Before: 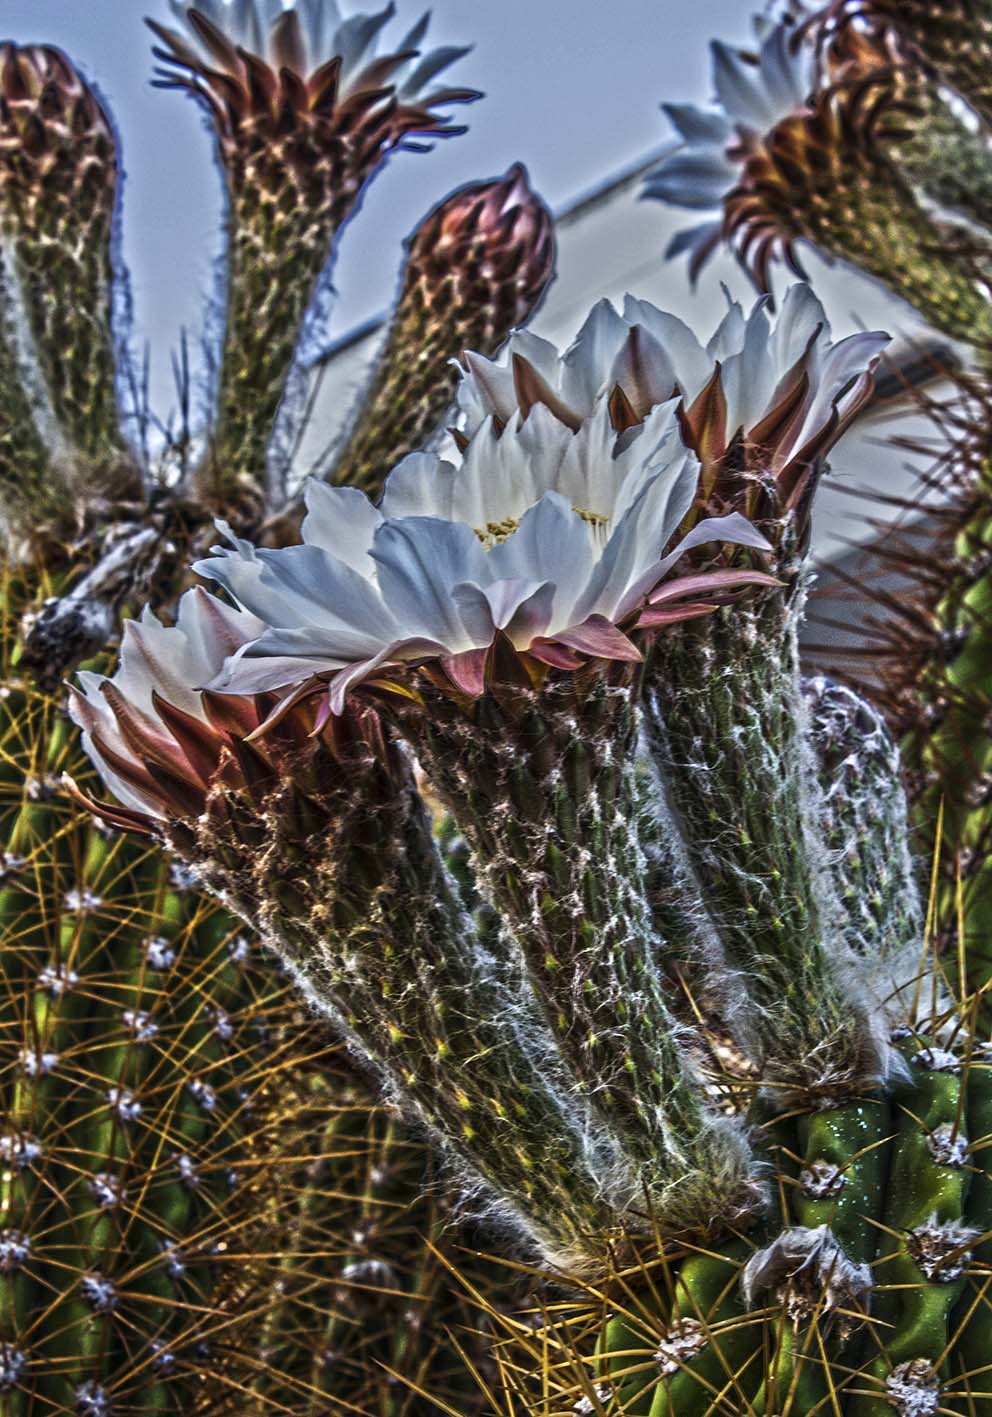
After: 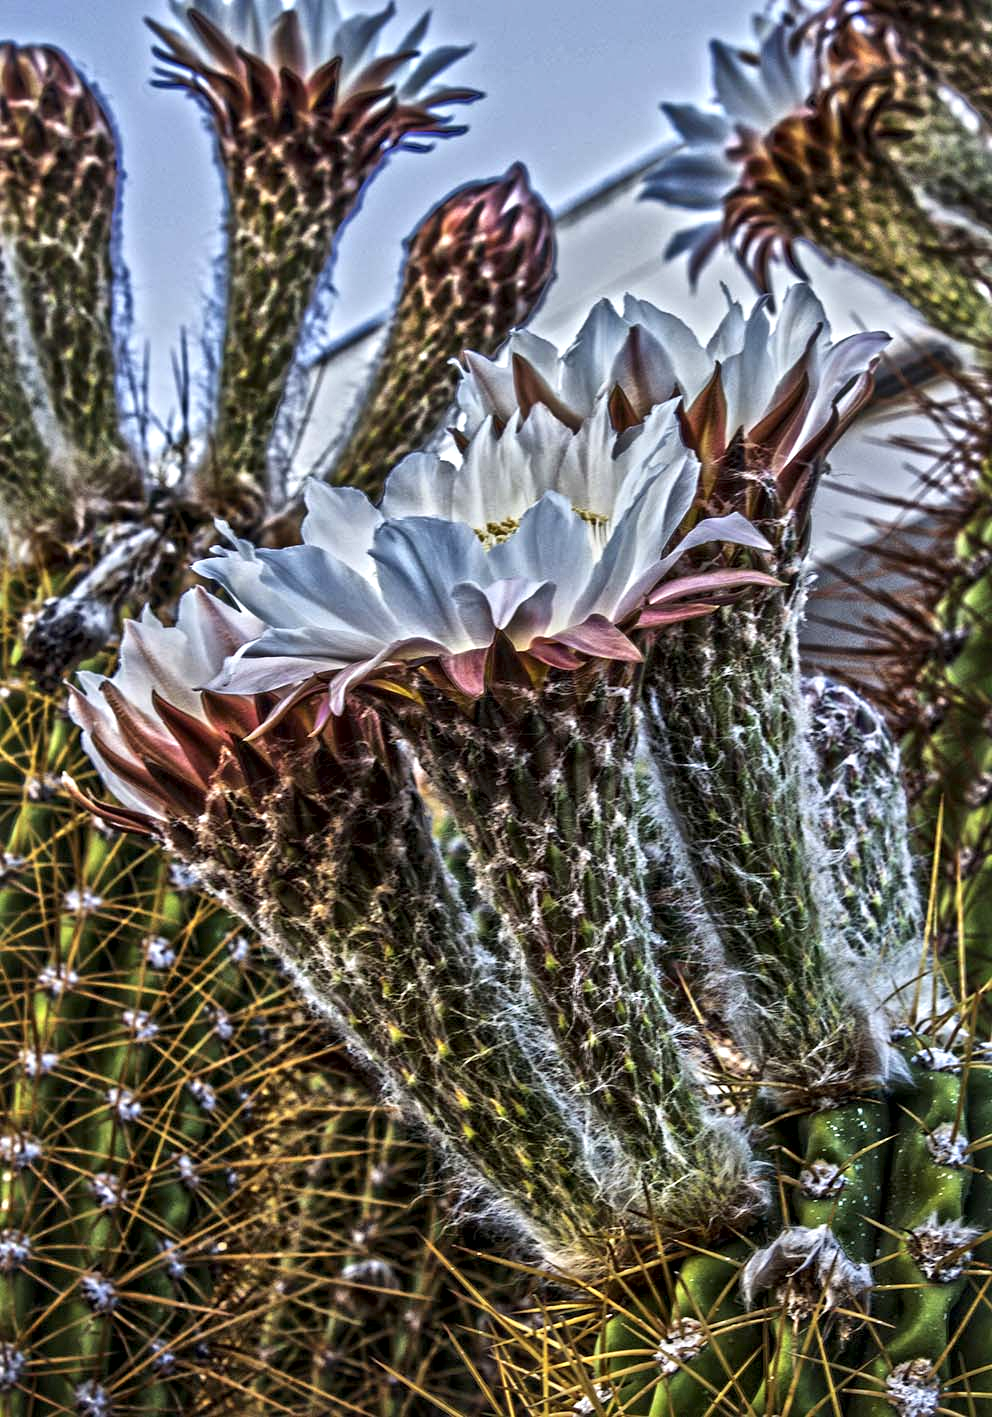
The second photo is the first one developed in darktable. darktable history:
local contrast: mode bilateral grid, contrast 20, coarseness 50, detail 179%, midtone range 0.2
exposure: exposure 0.295 EV, compensate exposure bias true, compensate highlight preservation false
shadows and highlights: shadows 25.77, highlights -23.17
